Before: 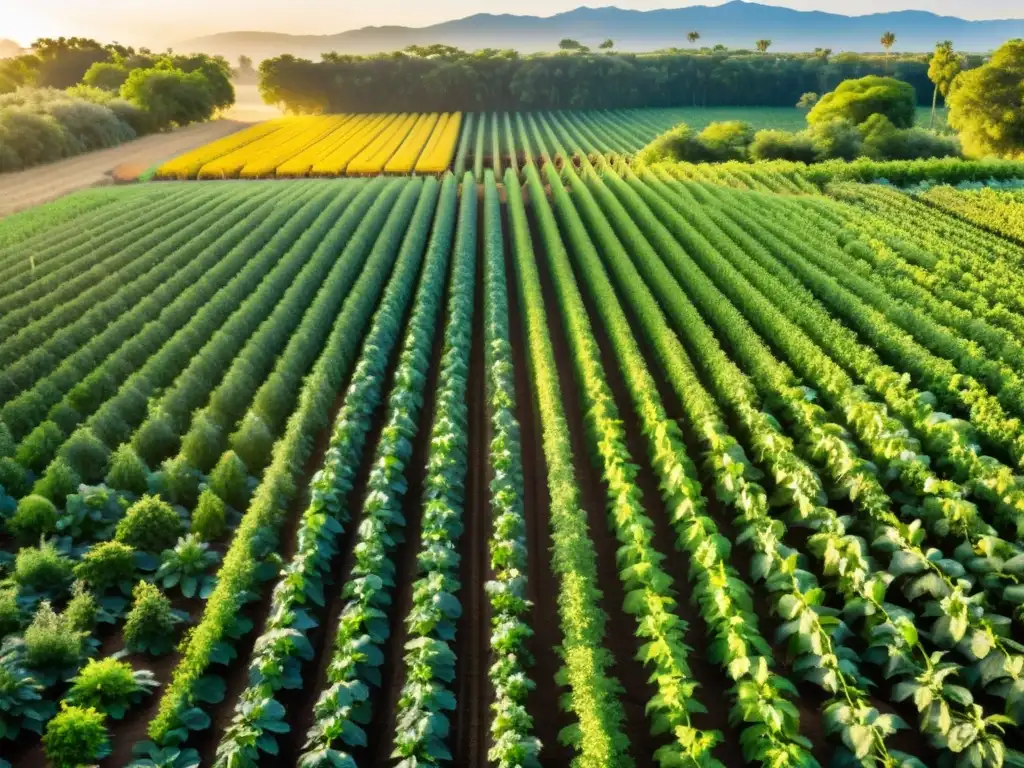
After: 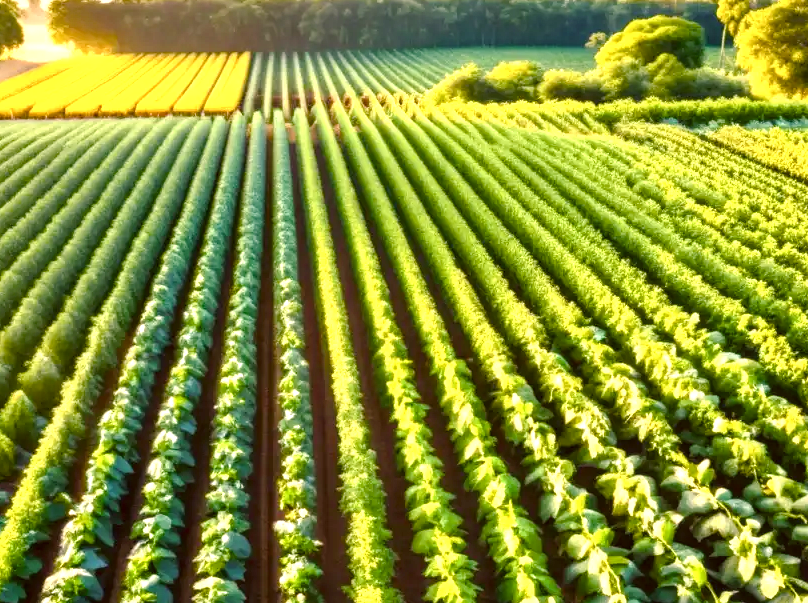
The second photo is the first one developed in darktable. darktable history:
local contrast: detail 130%
color balance rgb: perceptual saturation grading › global saturation 39.017%, perceptual saturation grading › highlights -25.762%, perceptual saturation grading › mid-tones 35.025%, perceptual saturation grading › shadows 34.972%
exposure: black level correction 0, exposure 0.889 EV, compensate highlight preservation false
color correction: highlights a* 10.25, highlights b* 9.7, shadows a* 8.9, shadows b* 7.67, saturation 0.788
crop and rotate: left 20.625%, top 7.833%, right 0.391%, bottom 13.583%
